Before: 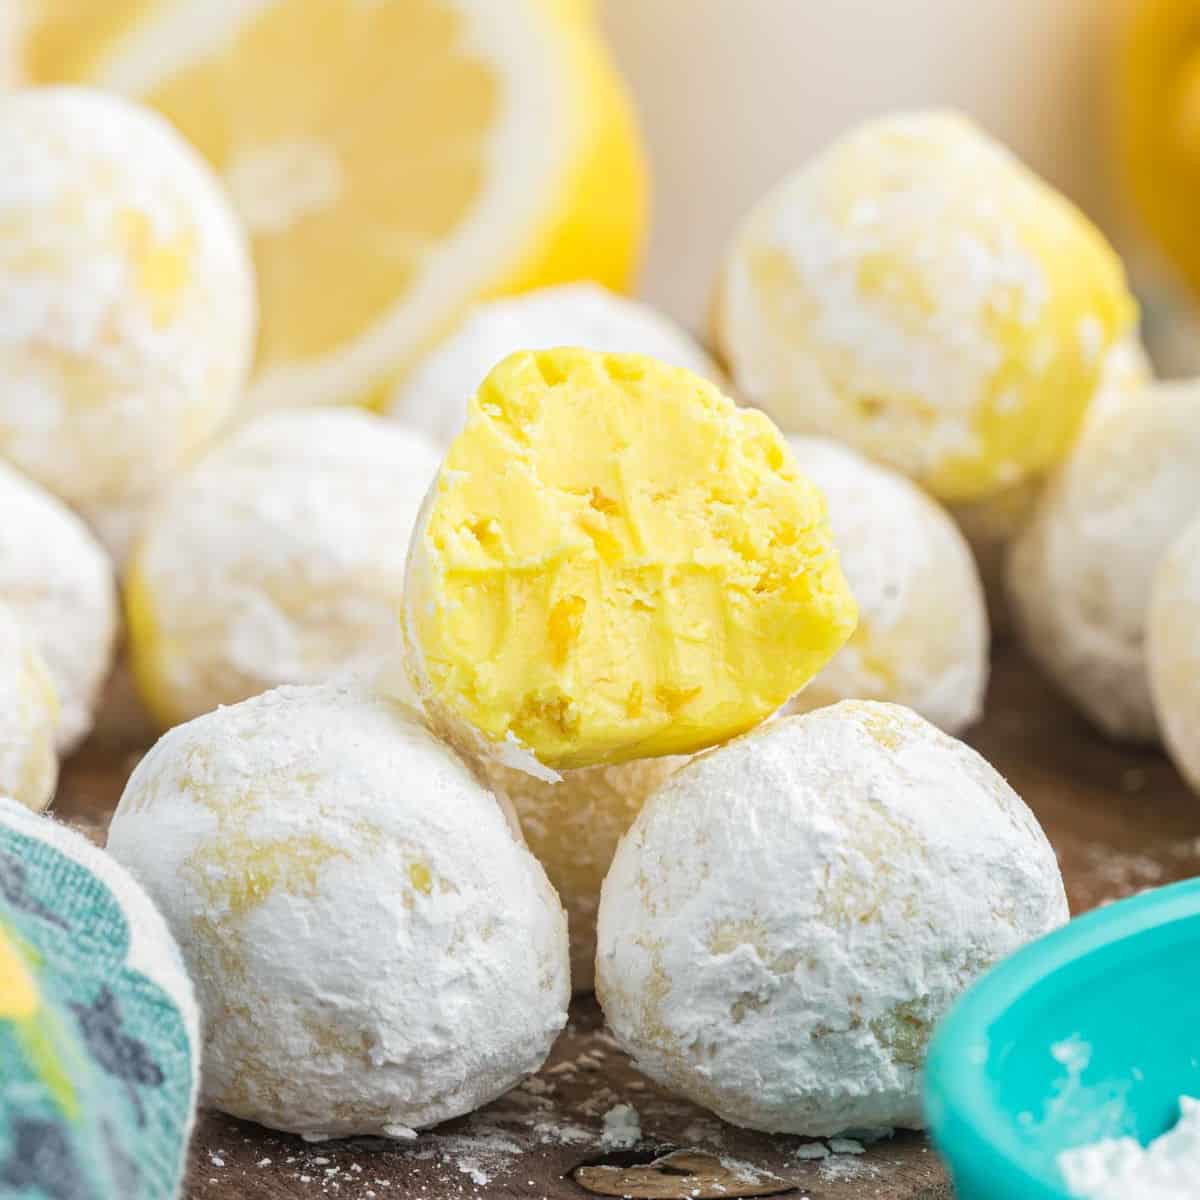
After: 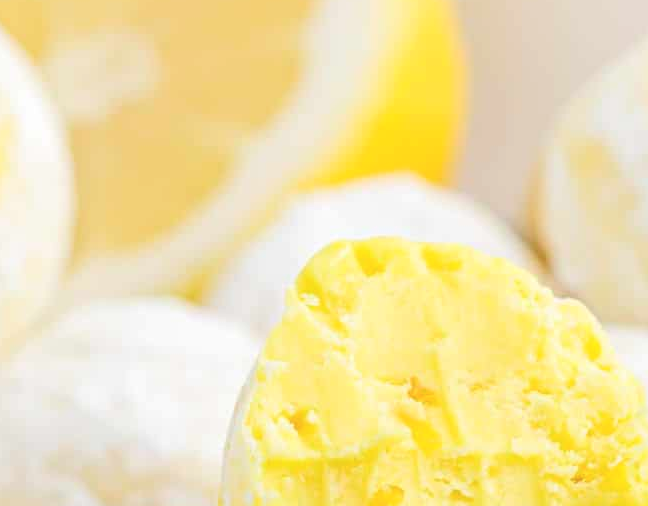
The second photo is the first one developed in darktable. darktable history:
crop: left 15.179%, top 9.243%, right 30.769%, bottom 48.537%
contrast brightness saturation: brightness 0.143
